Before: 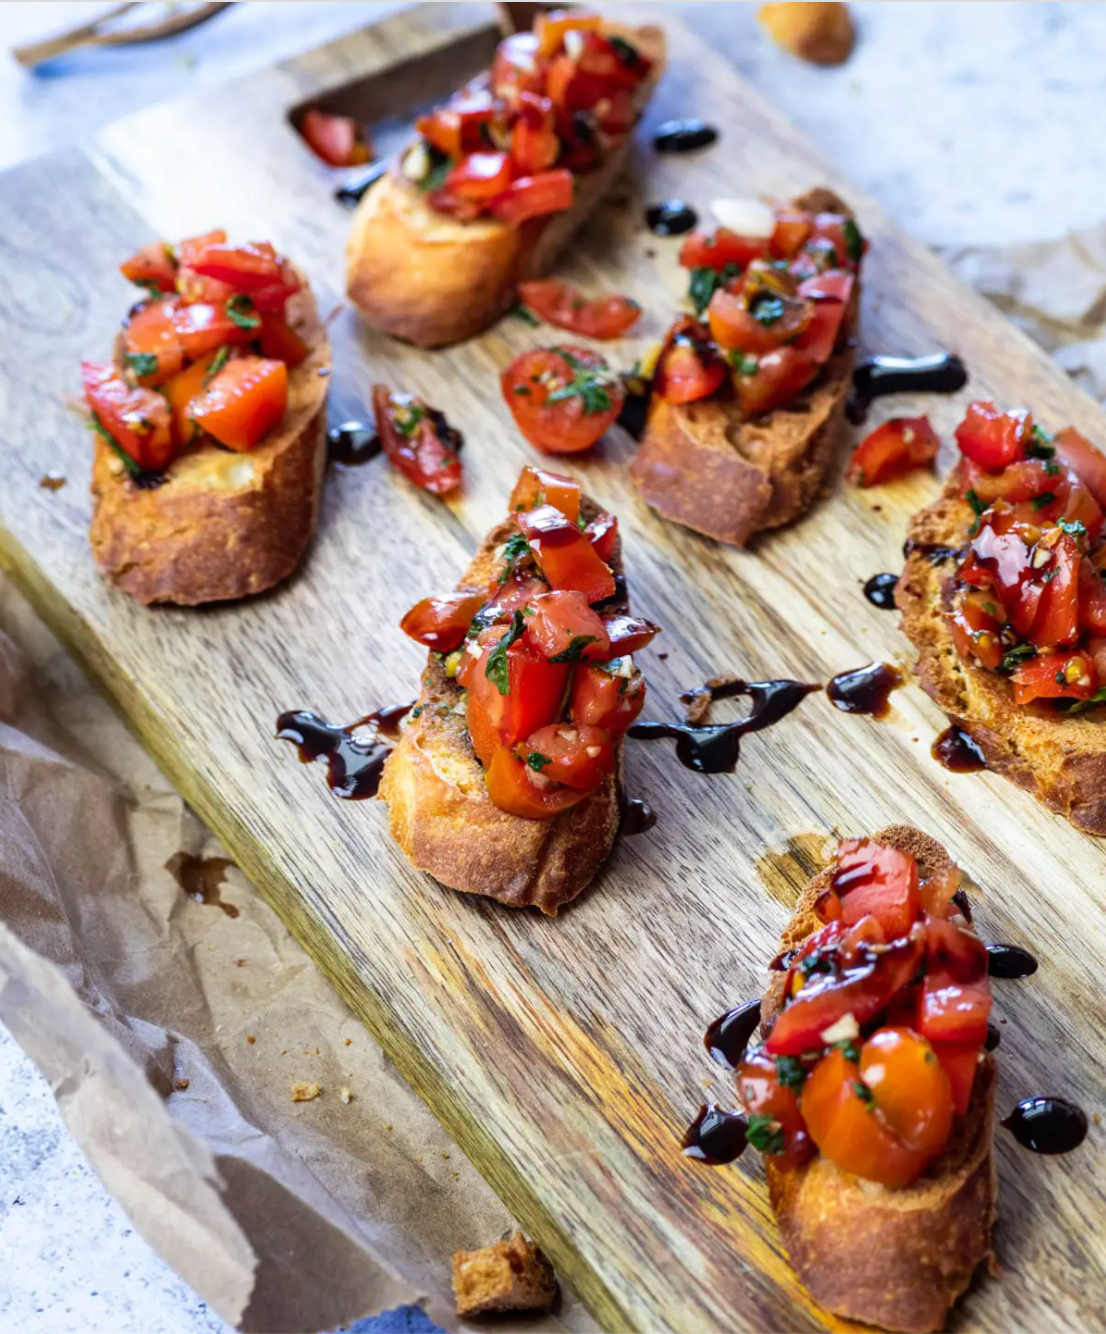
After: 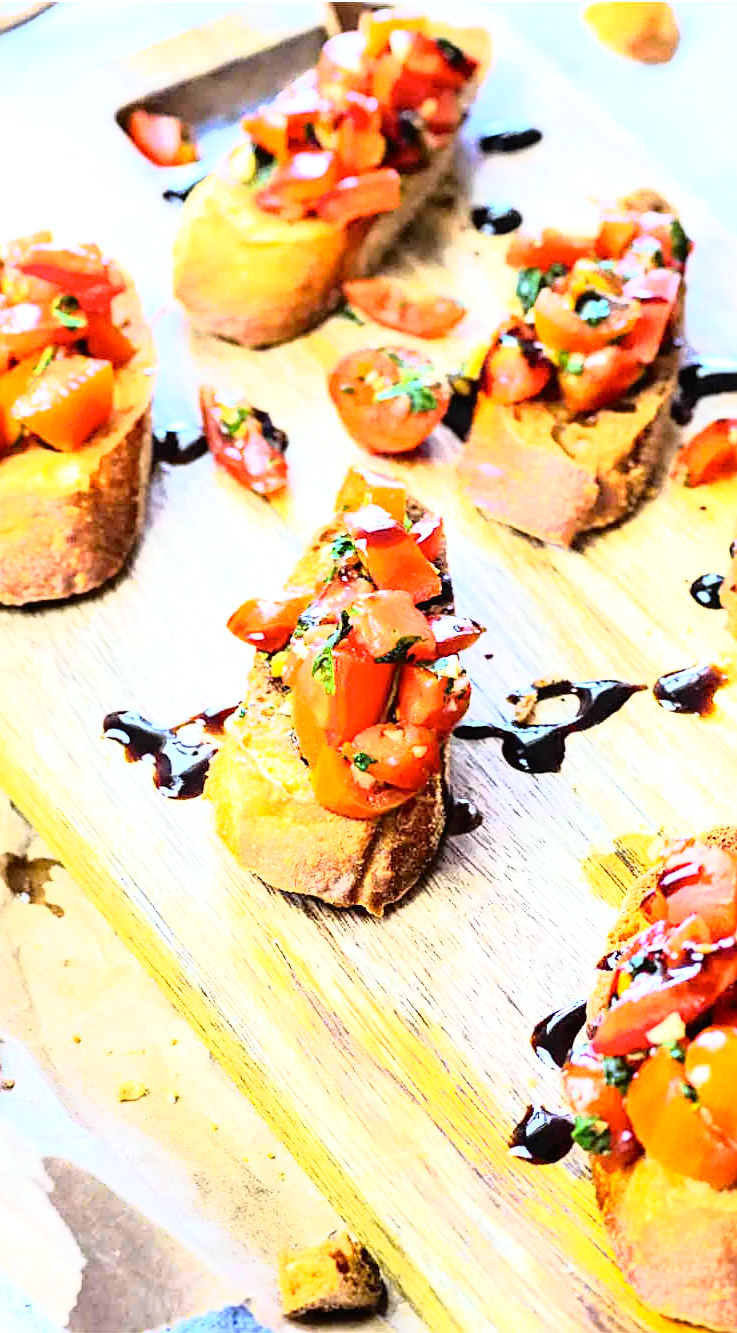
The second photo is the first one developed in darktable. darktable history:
crop and rotate: left 15.754%, right 17.579%
tone curve: curves: ch0 [(0, 0.013) (0.129, 0.1) (0.327, 0.382) (0.489, 0.573) (0.66, 0.748) (0.858, 0.926) (1, 0.977)]; ch1 [(0, 0) (0.353, 0.344) (0.45, 0.46) (0.498, 0.498) (0.521, 0.512) (0.563, 0.559) (0.592, 0.578) (0.647, 0.657) (1, 1)]; ch2 [(0, 0) (0.333, 0.346) (0.375, 0.375) (0.424, 0.43) (0.476, 0.492) (0.502, 0.502) (0.524, 0.531) (0.579, 0.61) (0.612, 0.644) (0.66, 0.715) (1, 1)], color space Lab, independent channels, preserve colors none
base curve: curves: ch0 [(0, 0) (0.005, 0.002) (0.193, 0.295) (0.399, 0.664) (0.75, 0.928) (1, 1)]
exposure: black level correction 0, exposure 1.45 EV, compensate exposure bias true, compensate highlight preservation false
white balance: red 0.978, blue 0.999
sharpen: on, module defaults
